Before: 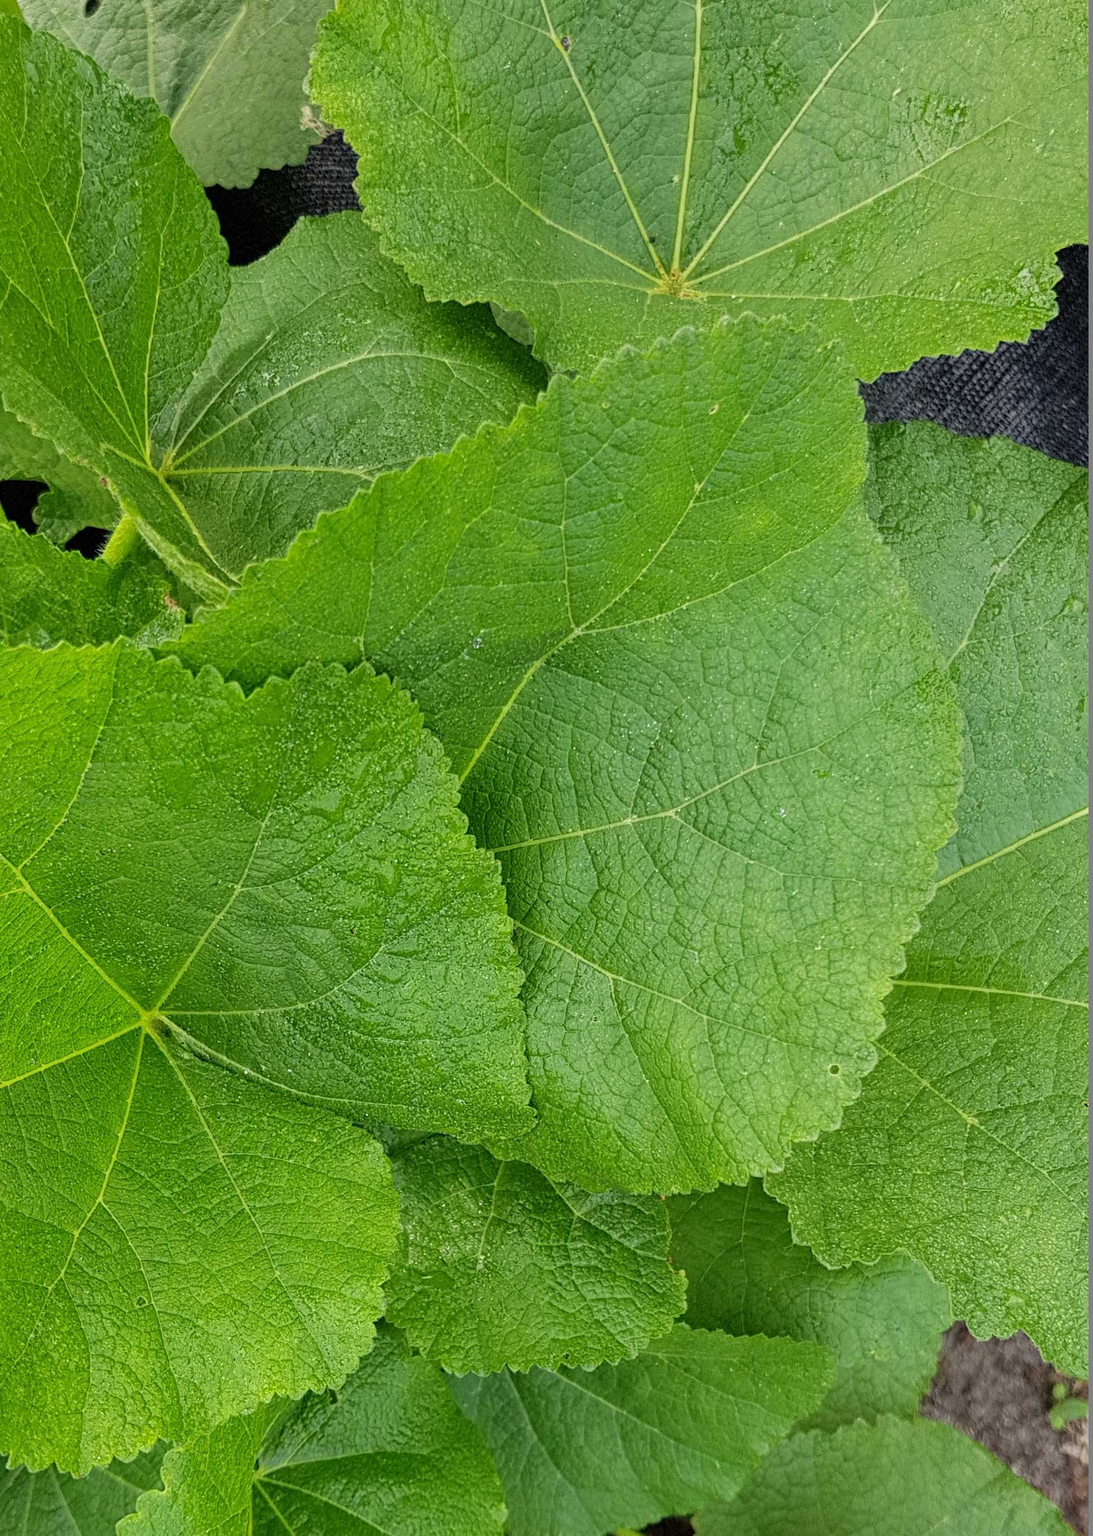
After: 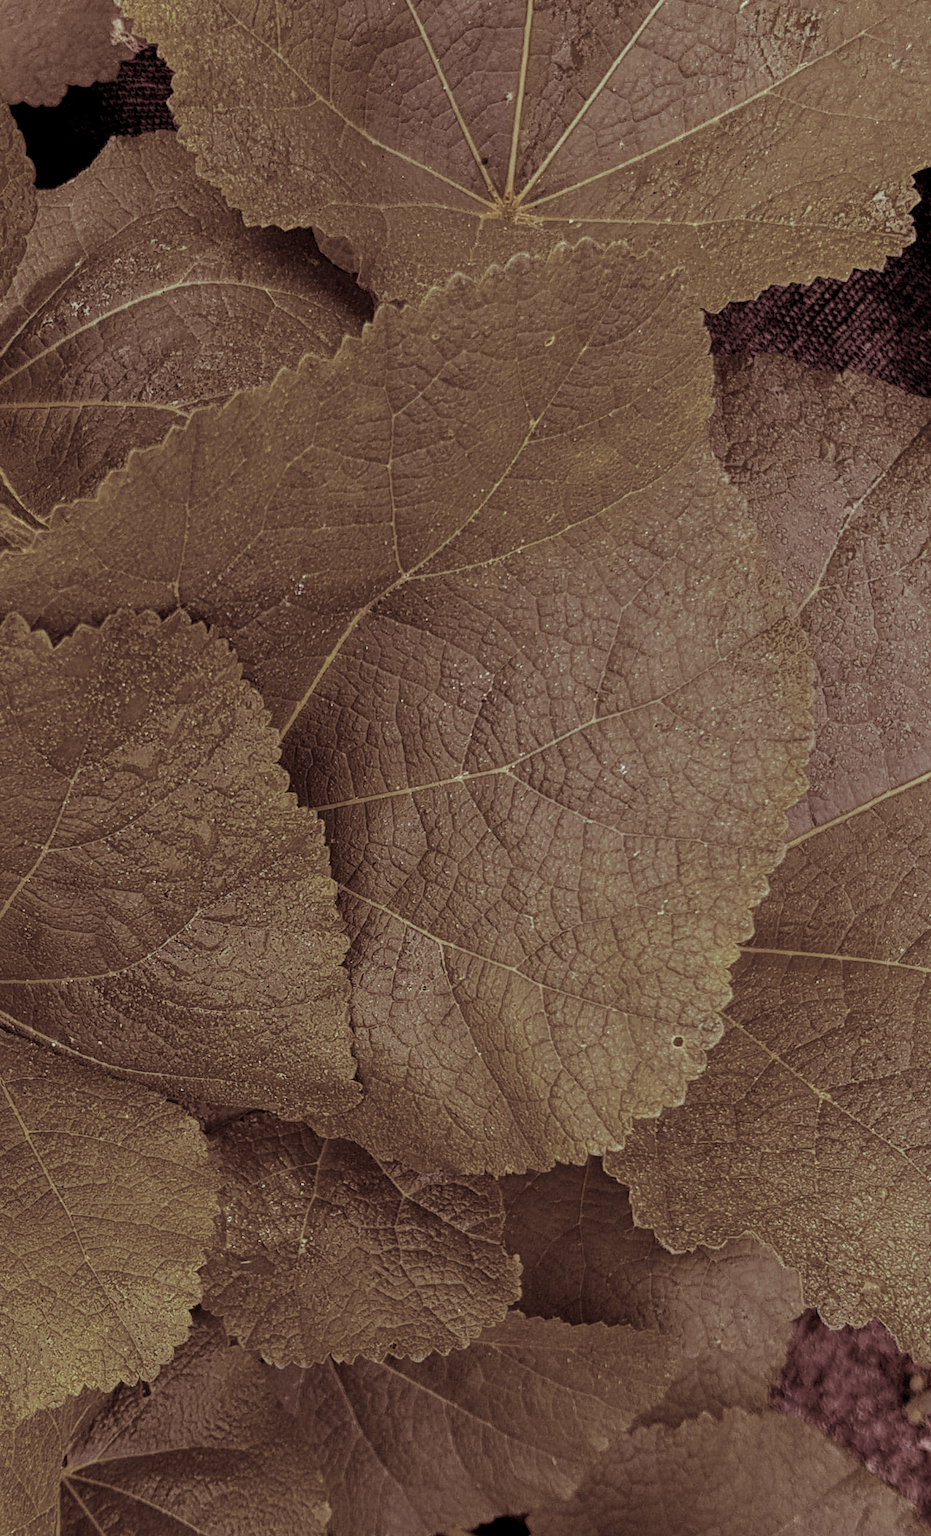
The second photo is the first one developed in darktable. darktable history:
crop and rotate: left 17.959%, top 5.771%, right 1.742%
color balance rgb: linear chroma grading › global chroma 15%, perceptual saturation grading › global saturation 30%
levels: levels [0.116, 0.574, 1]
color zones: curves: ch0 [(0, 0.613) (0.01, 0.613) (0.245, 0.448) (0.498, 0.529) (0.642, 0.665) (0.879, 0.777) (0.99, 0.613)]; ch1 [(0, 0.035) (0.121, 0.189) (0.259, 0.197) (0.415, 0.061) (0.589, 0.022) (0.732, 0.022) (0.857, 0.026) (0.991, 0.053)]
color balance: lift [1.005, 1.002, 0.998, 0.998], gamma [1, 1.021, 1.02, 0.979], gain [0.923, 1.066, 1.056, 0.934]
split-toning: shadows › hue 360°
white balance: red 1.004, blue 1.096
